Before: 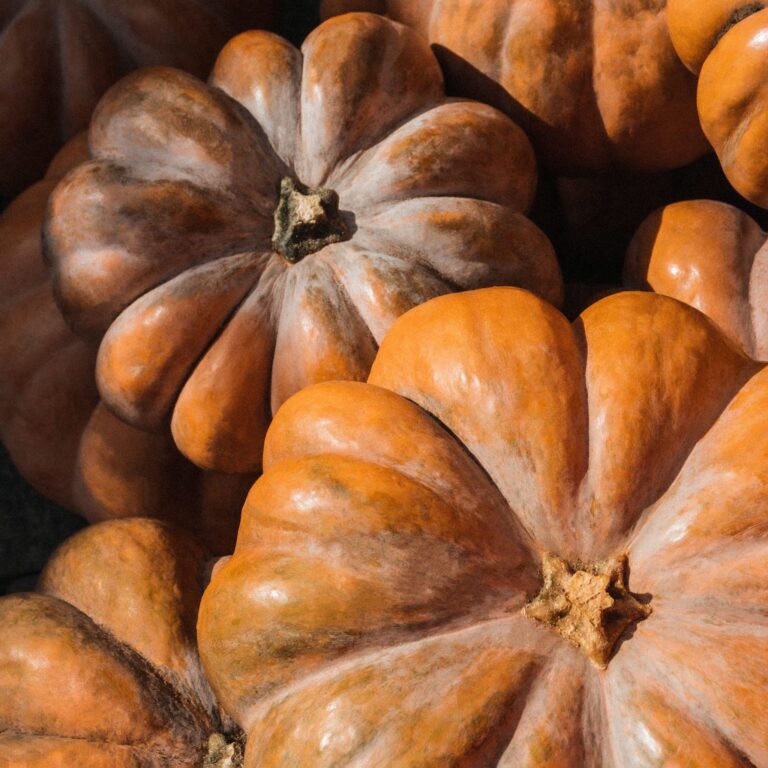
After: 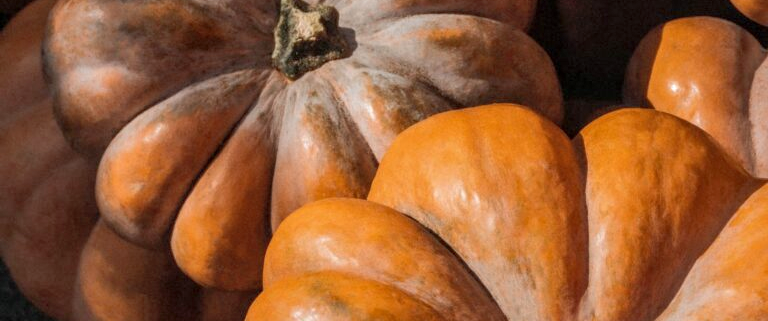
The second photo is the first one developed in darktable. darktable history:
local contrast: on, module defaults
shadows and highlights: on, module defaults
crop and rotate: top 23.84%, bottom 34.294%
